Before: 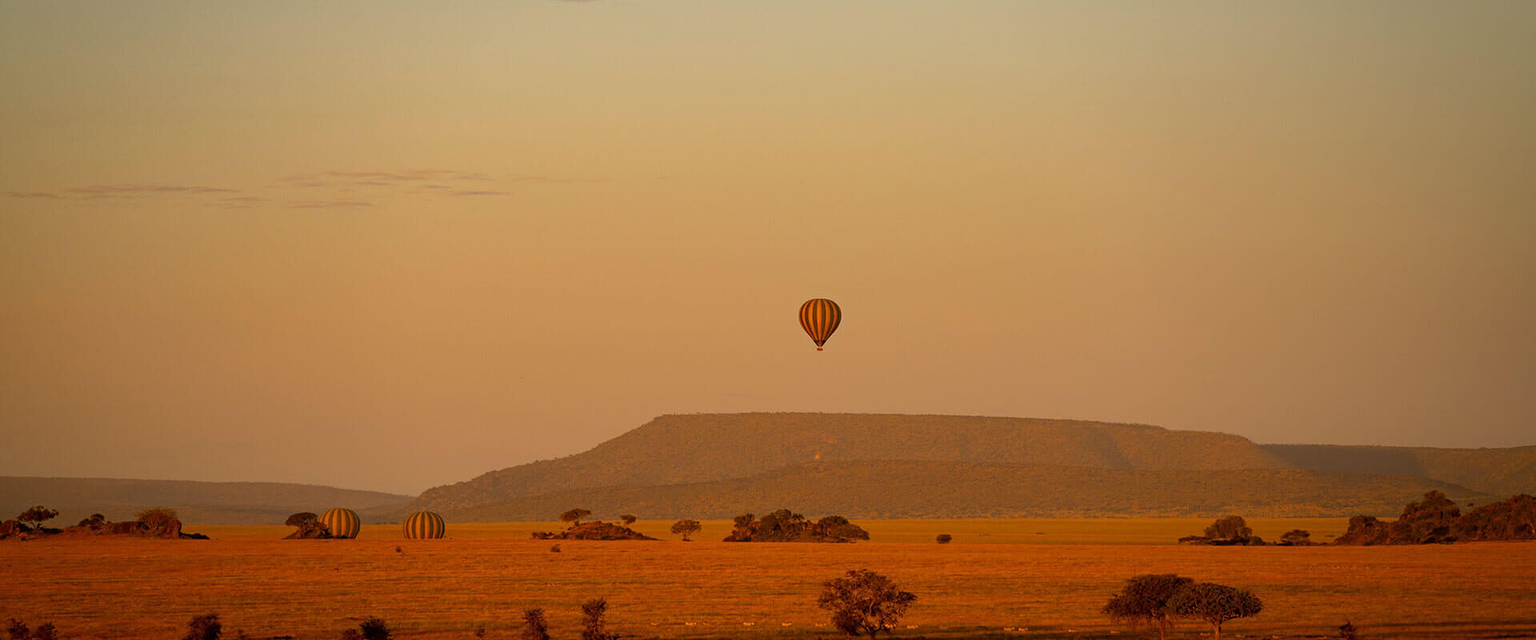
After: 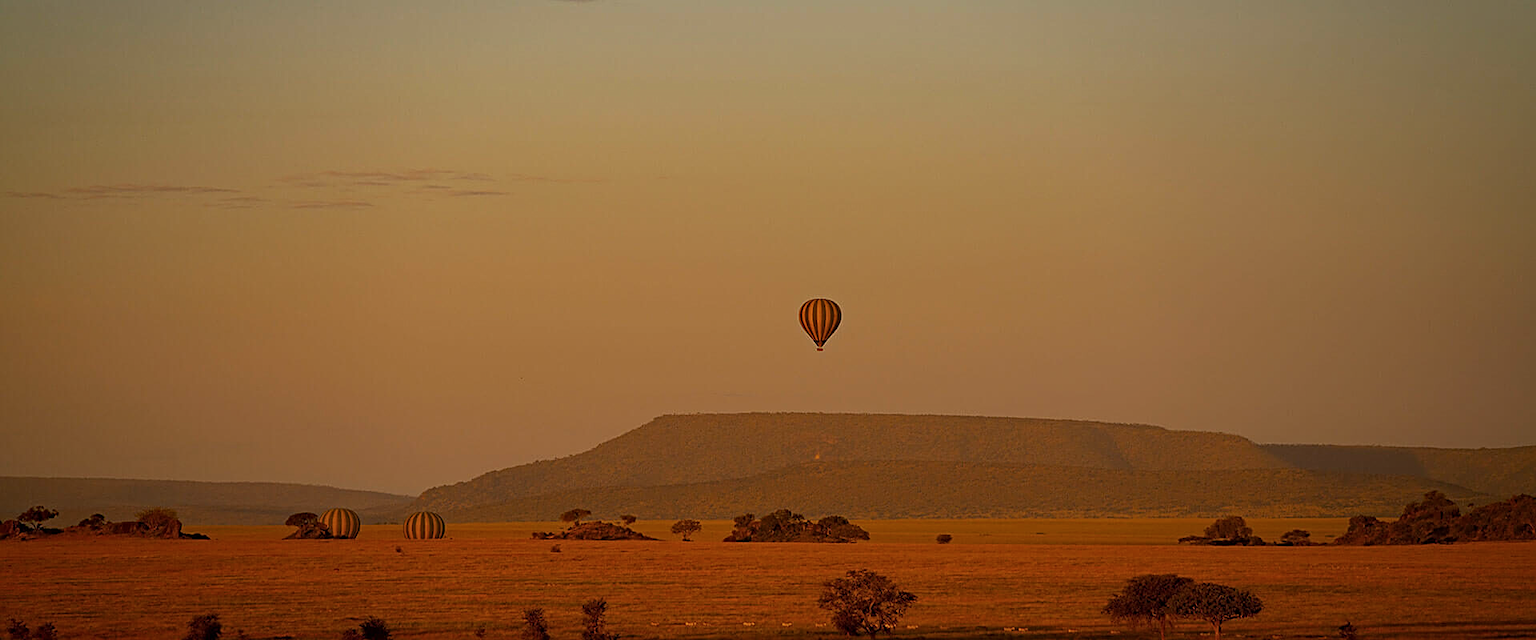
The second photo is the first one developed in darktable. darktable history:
exposure: exposure -0.582 EV, compensate highlight preservation false
color balance rgb: on, module defaults
sharpen: on, module defaults
haze removal: adaptive false
